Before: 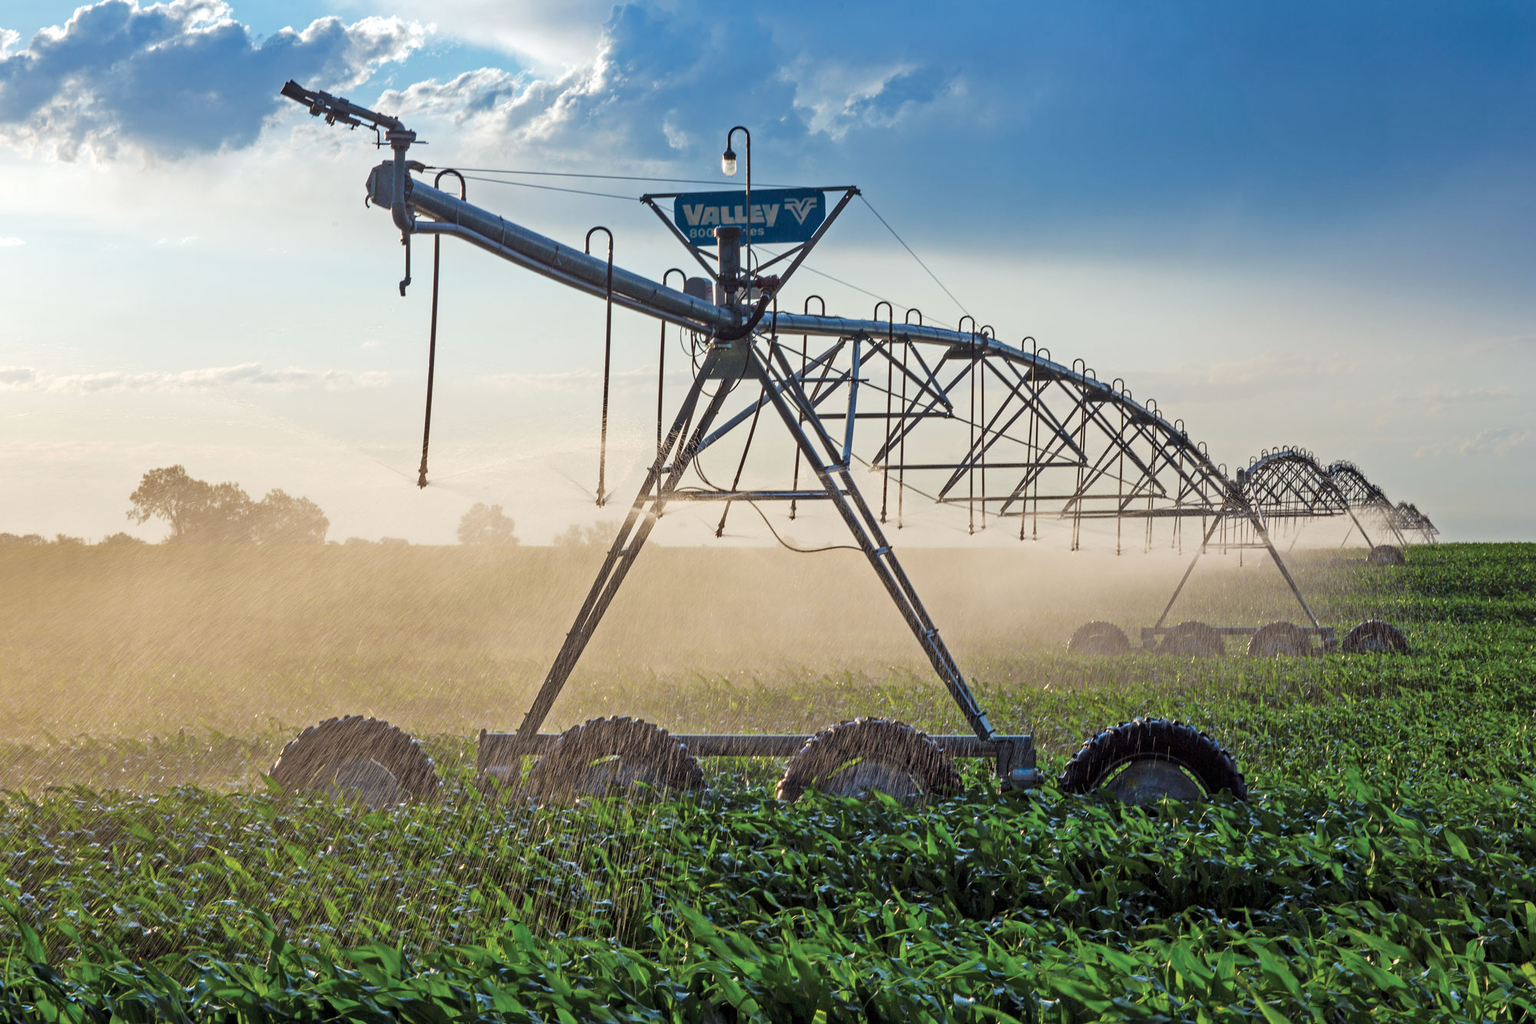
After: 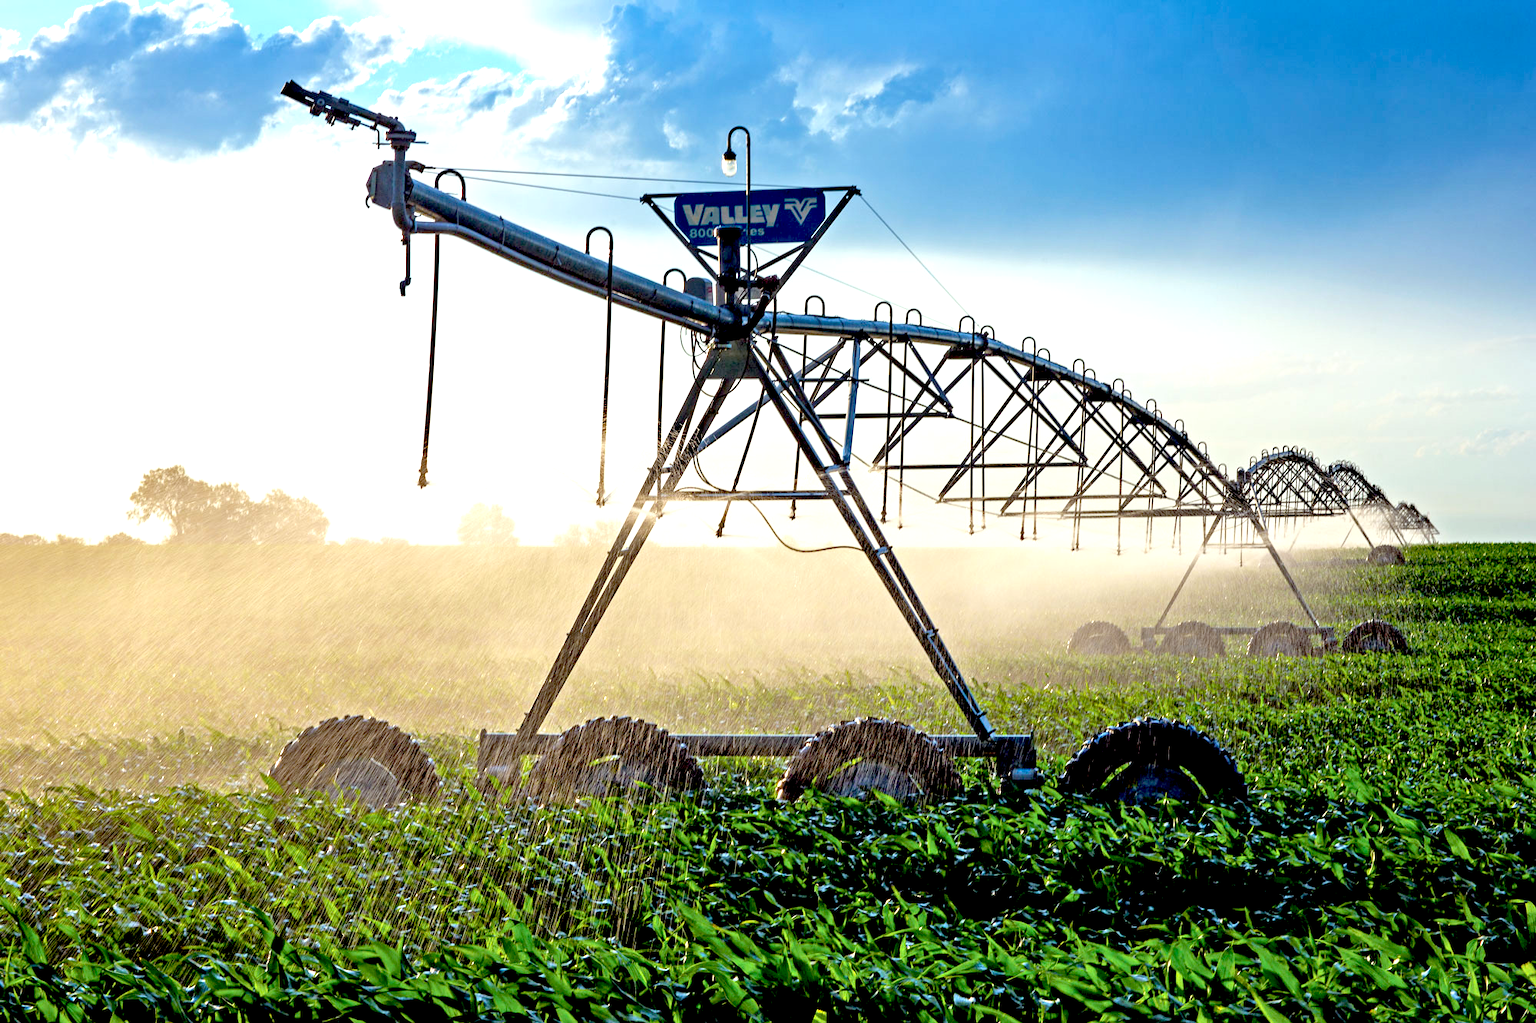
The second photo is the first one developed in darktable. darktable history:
exposure: black level correction 0.035, exposure 0.9 EV, compensate highlight preservation false
color balance: lift [1.004, 1.002, 1.002, 0.998], gamma [1, 1.007, 1.002, 0.993], gain [1, 0.977, 1.013, 1.023], contrast -3.64%
